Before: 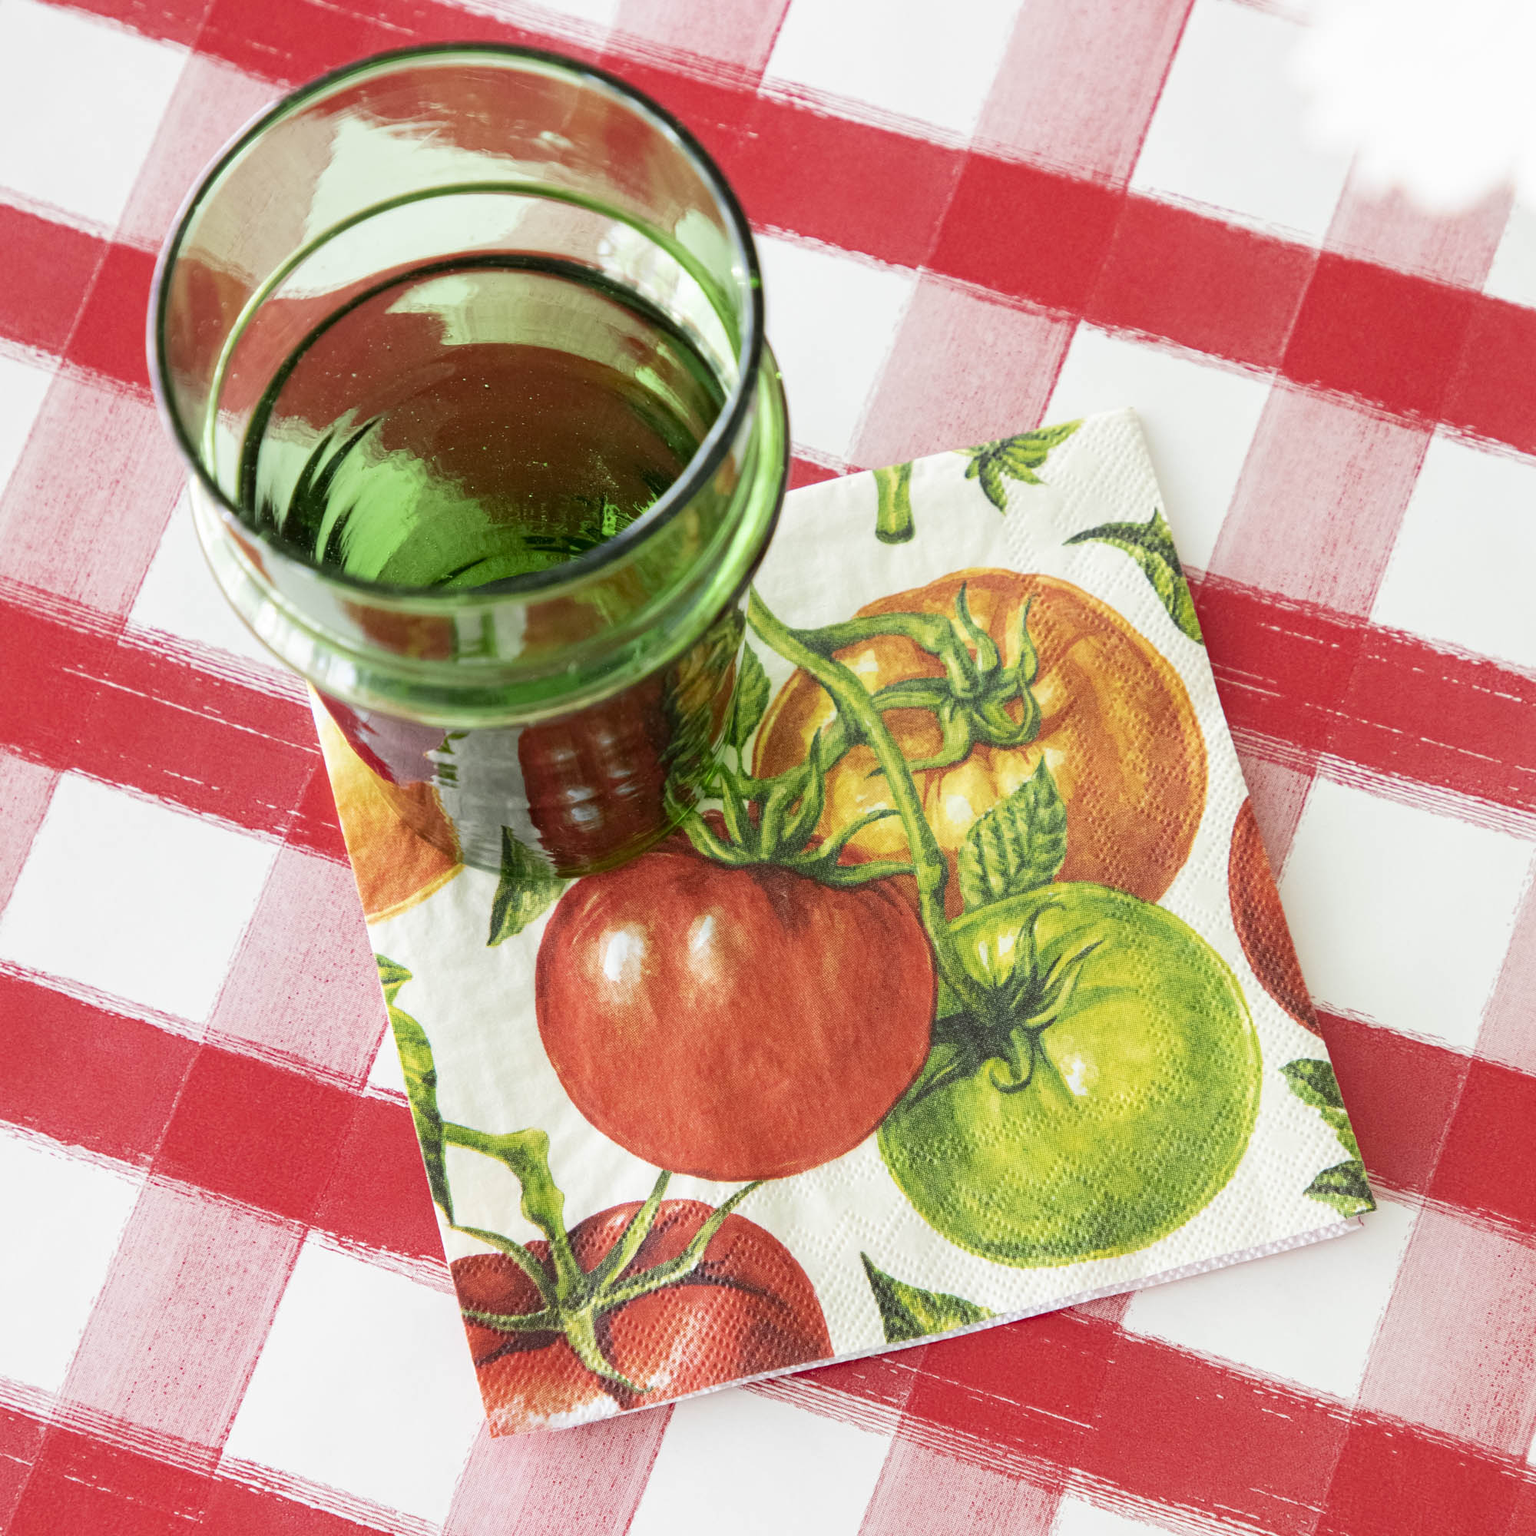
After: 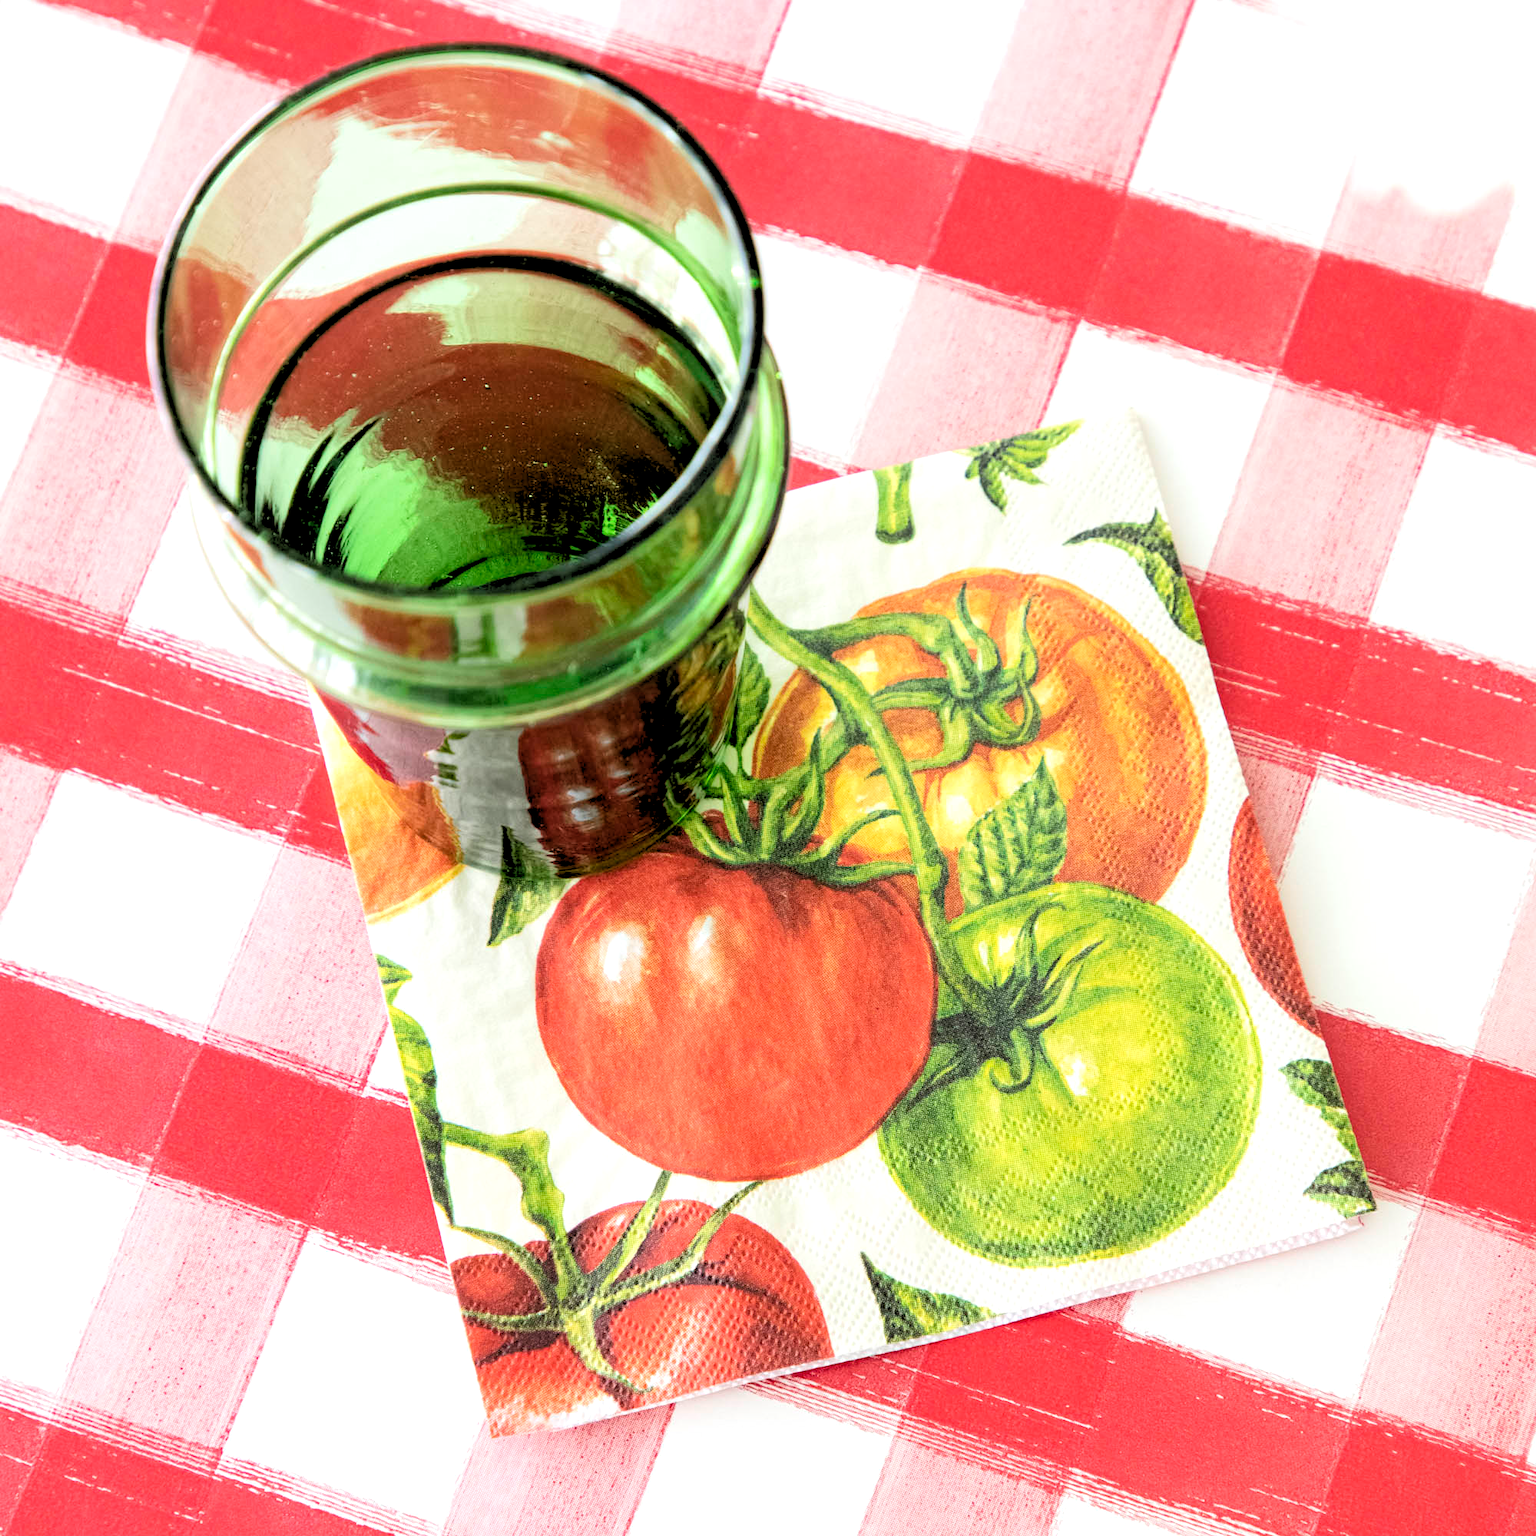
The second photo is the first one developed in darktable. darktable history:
rgb levels: preserve colors sum RGB, levels [[0.038, 0.433, 0.934], [0, 0.5, 1], [0, 0.5, 1]]
tone equalizer: -8 EV -0.75 EV, -7 EV -0.7 EV, -6 EV -0.6 EV, -5 EV -0.4 EV, -3 EV 0.4 EV, -2 EV 0.6 EV, -1 EV 0.7 EV, +0 EV 0.75 EV, edges refinement/feathering 500, mask exposure compensation -1.57 EV, preserve details no
